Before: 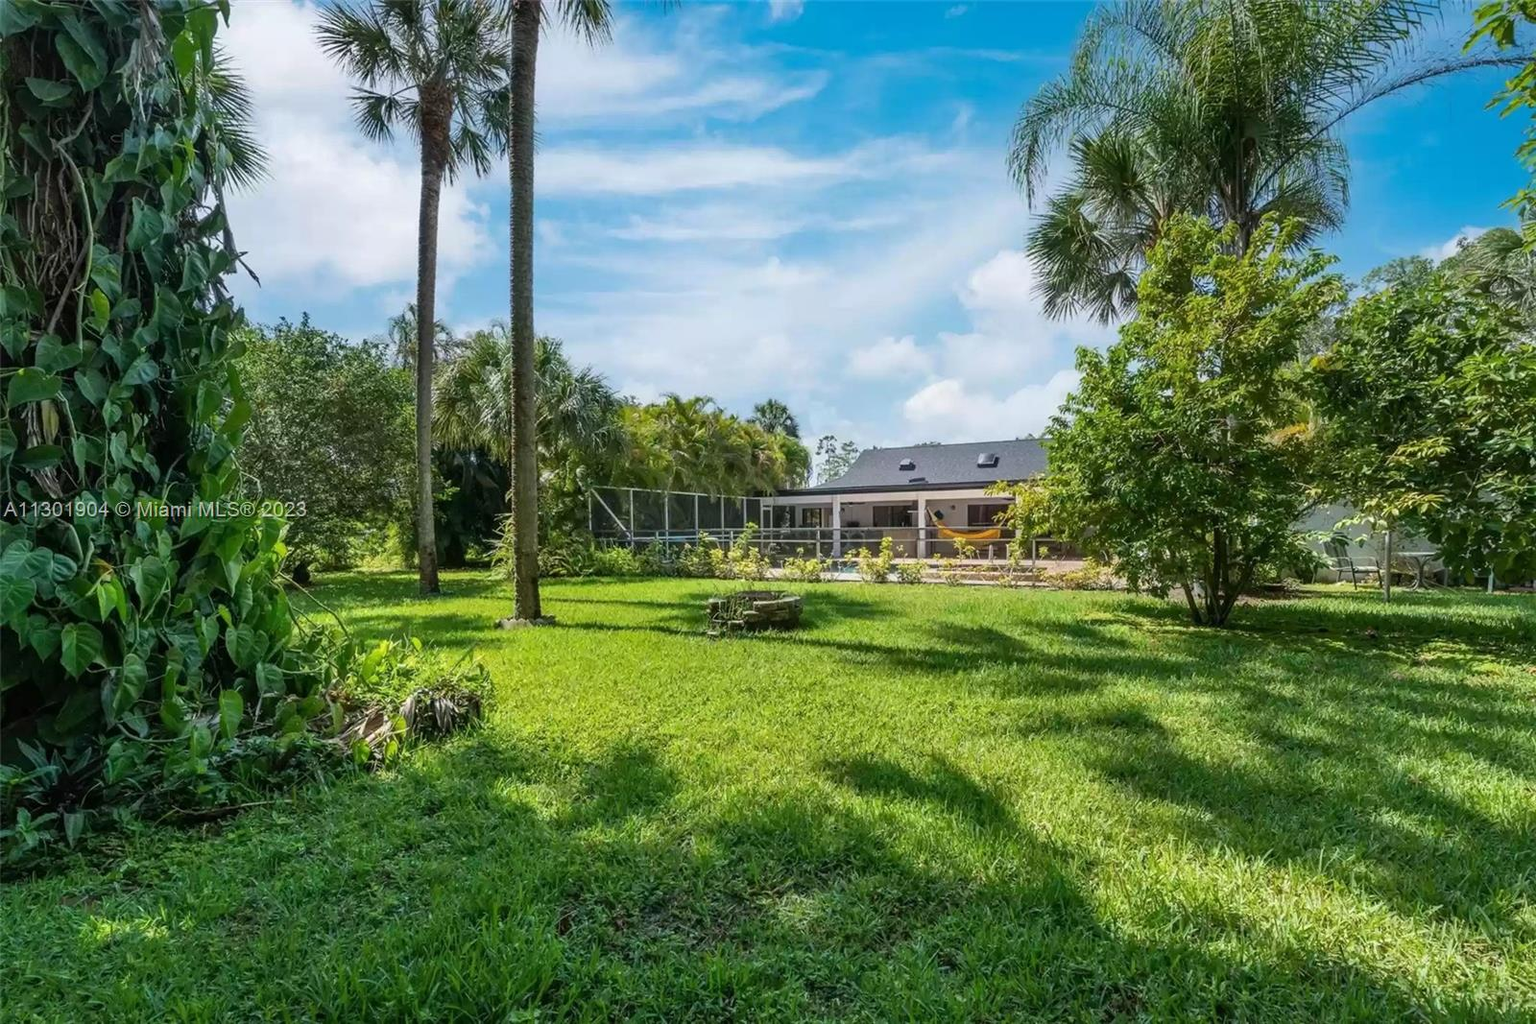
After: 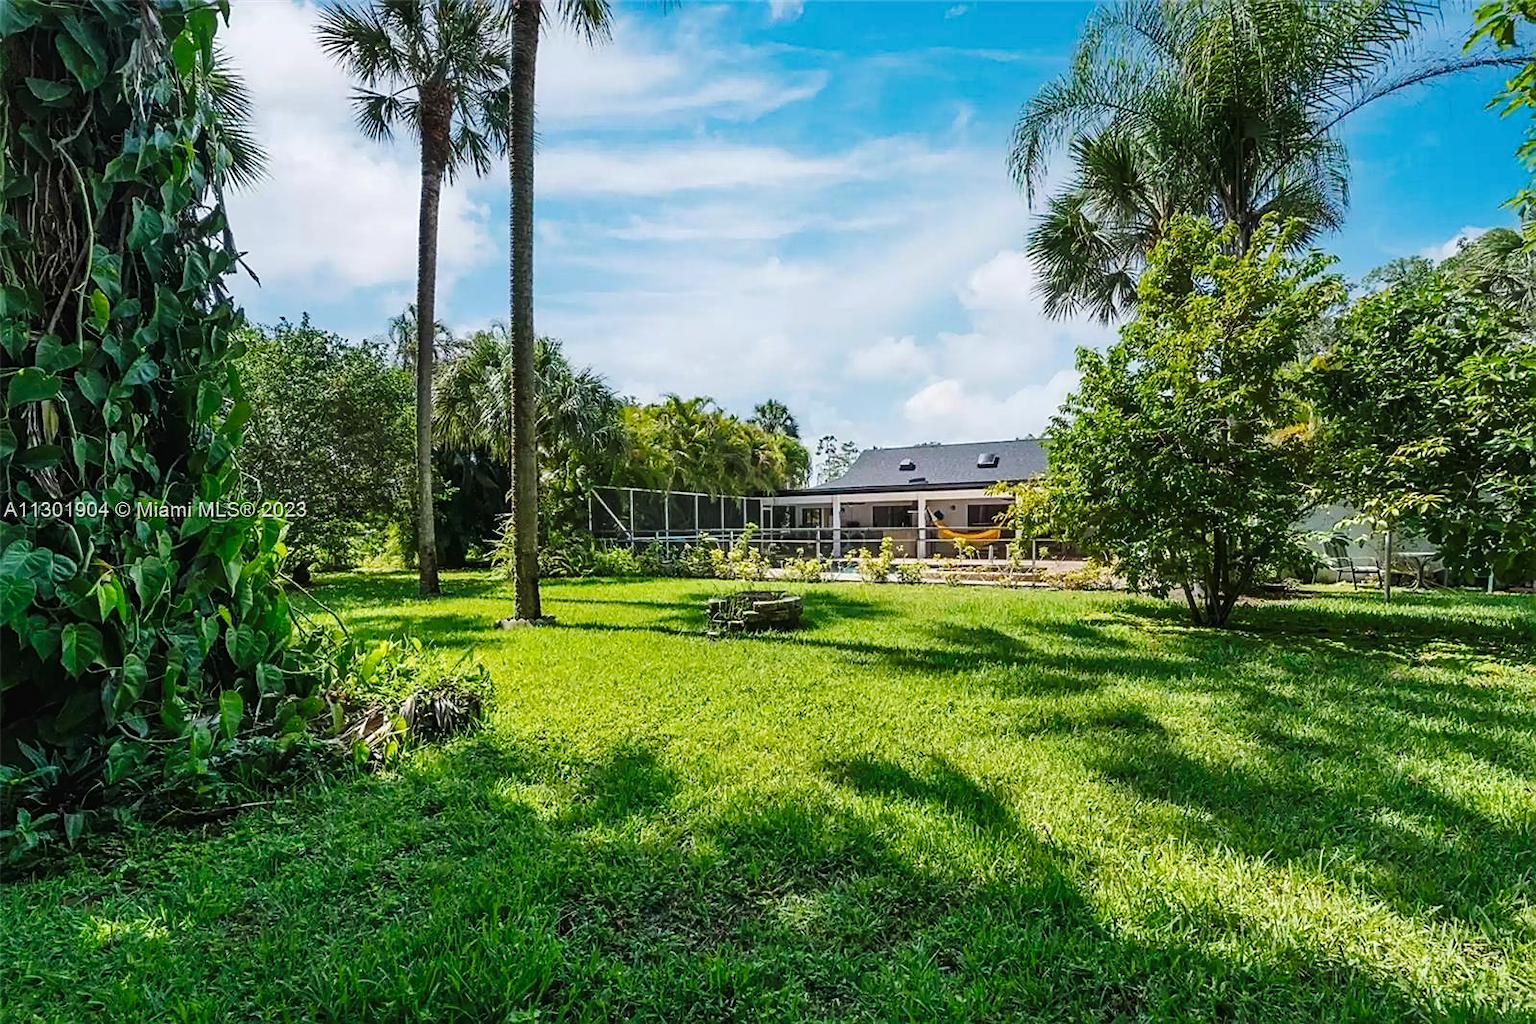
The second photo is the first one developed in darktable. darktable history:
sharpen: on, module defaults
tone curve: curves: ch0 [(0, 0) (0.003, 0.018) (0.011, 0.019) (0.025, 0.024) (0.044, 0.037) (0.069, 0.053) (0.1, 0.075) (0.136, 0.105) (0.177, 0.136) (0.224, 0.179) (0.277, 0.244) (0.335, 0.319) (0.399, 0.4) (0.468, 0.495) (0.543, 0.58) (0.623, 0.671) (0.709, 0.757) (0.801, 0.838) (0.898, 0.913) (1, 1)], preserve colors none
